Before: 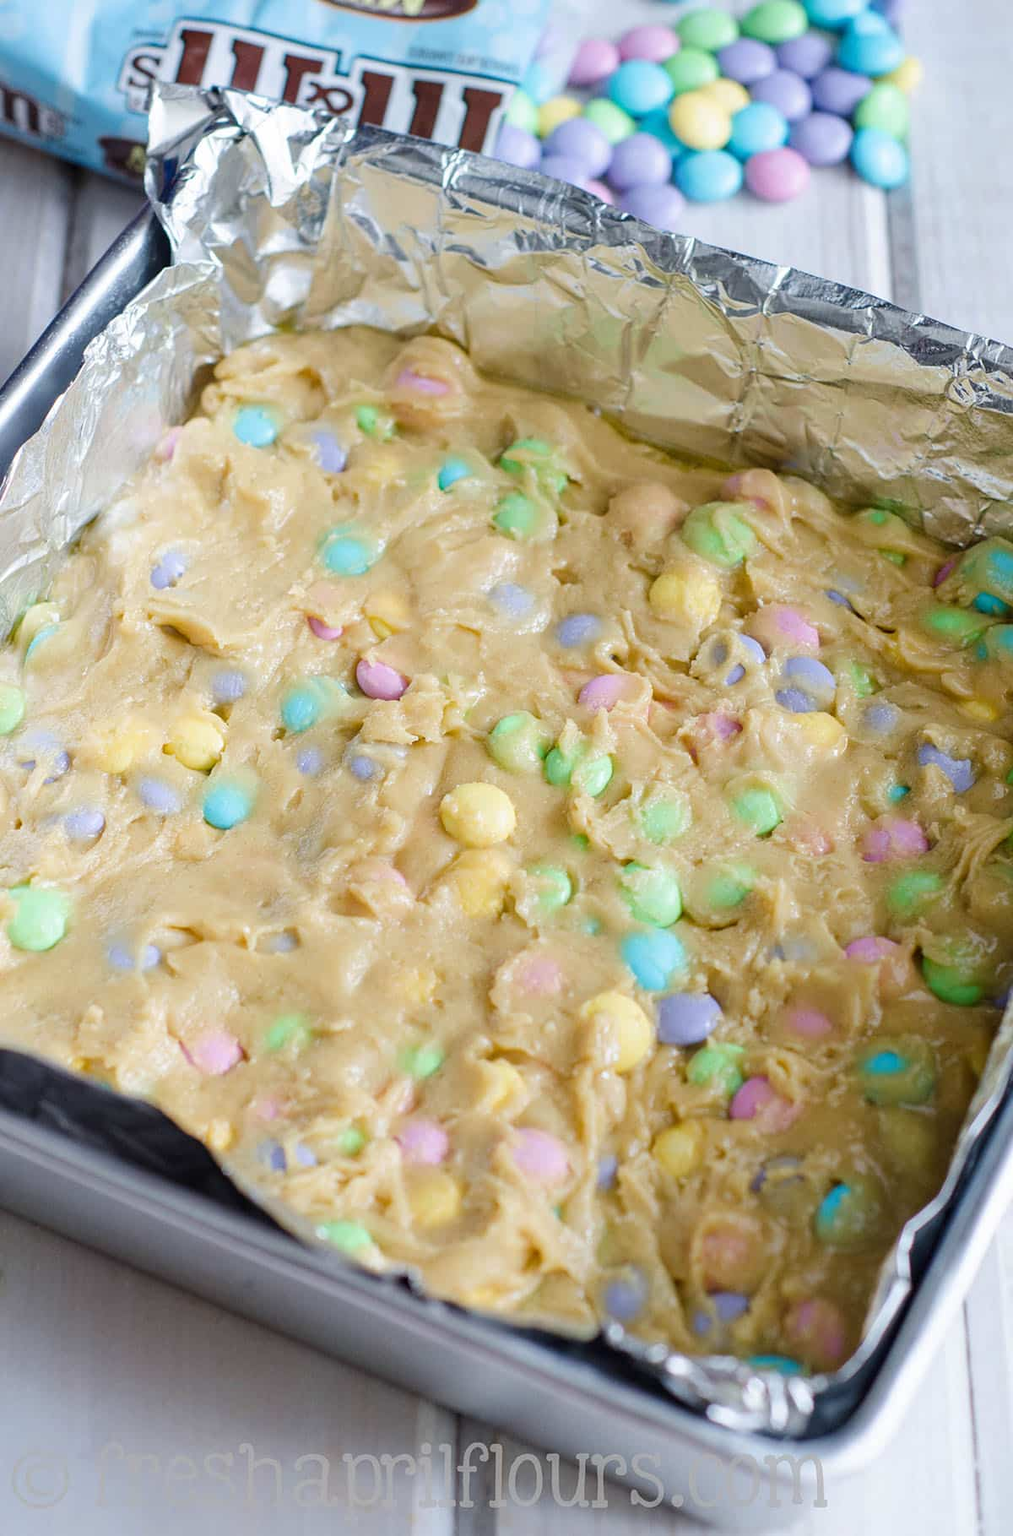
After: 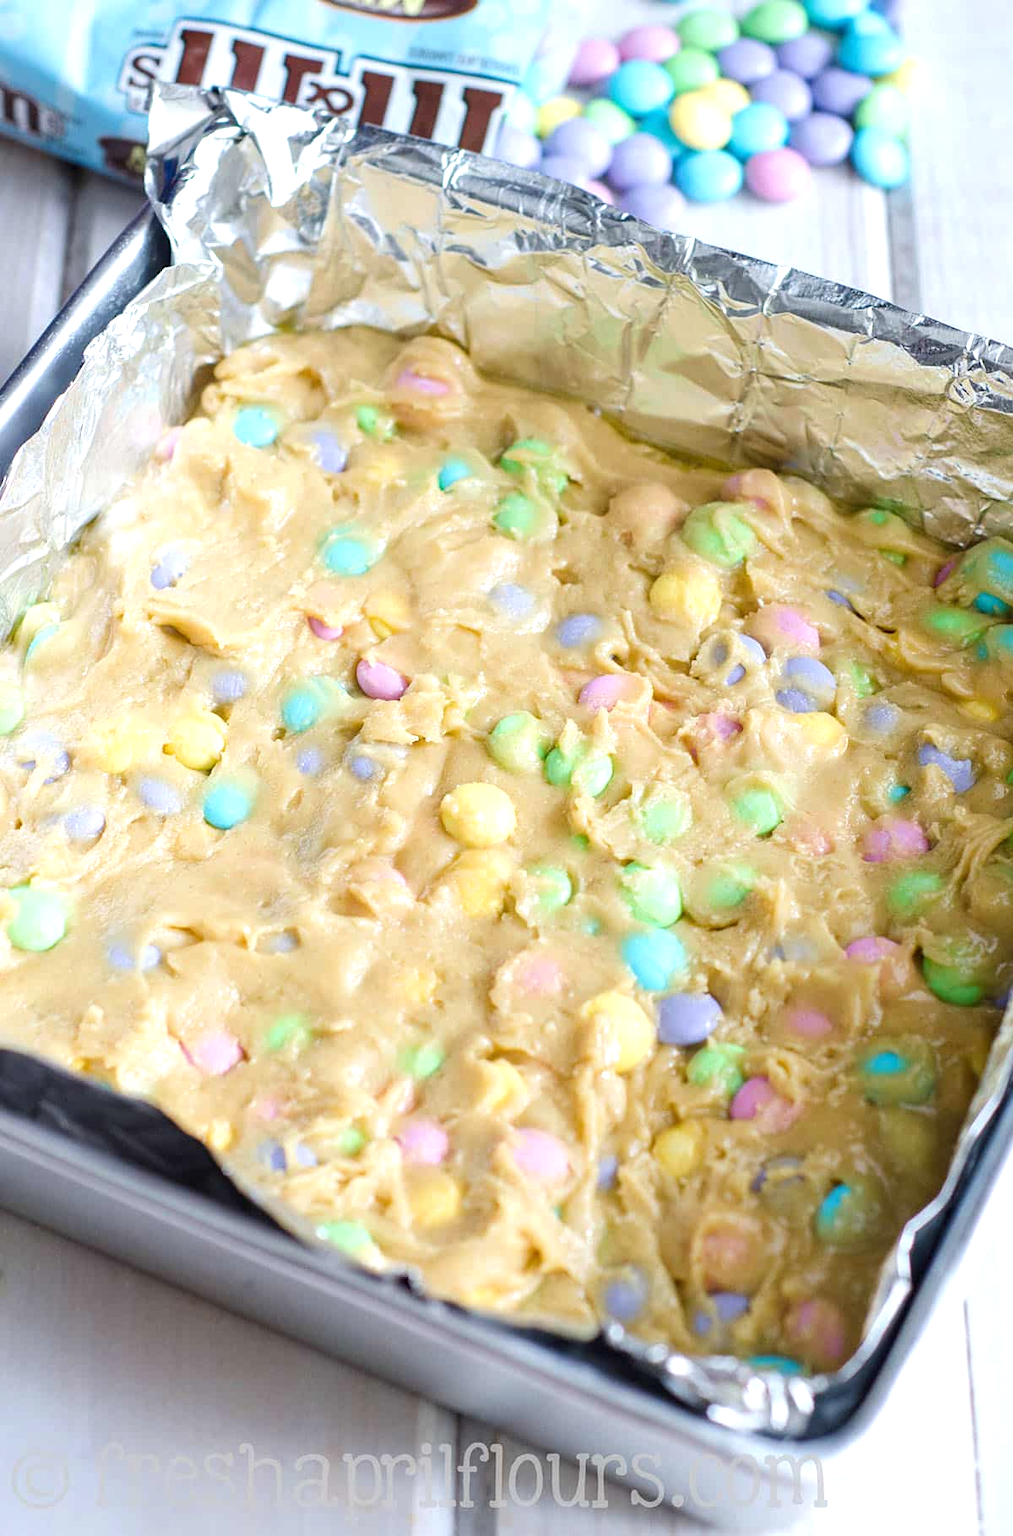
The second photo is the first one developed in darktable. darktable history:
exposure: exposure 0.504 EV, compensate exposure bias true, compensate highlight preservation false
